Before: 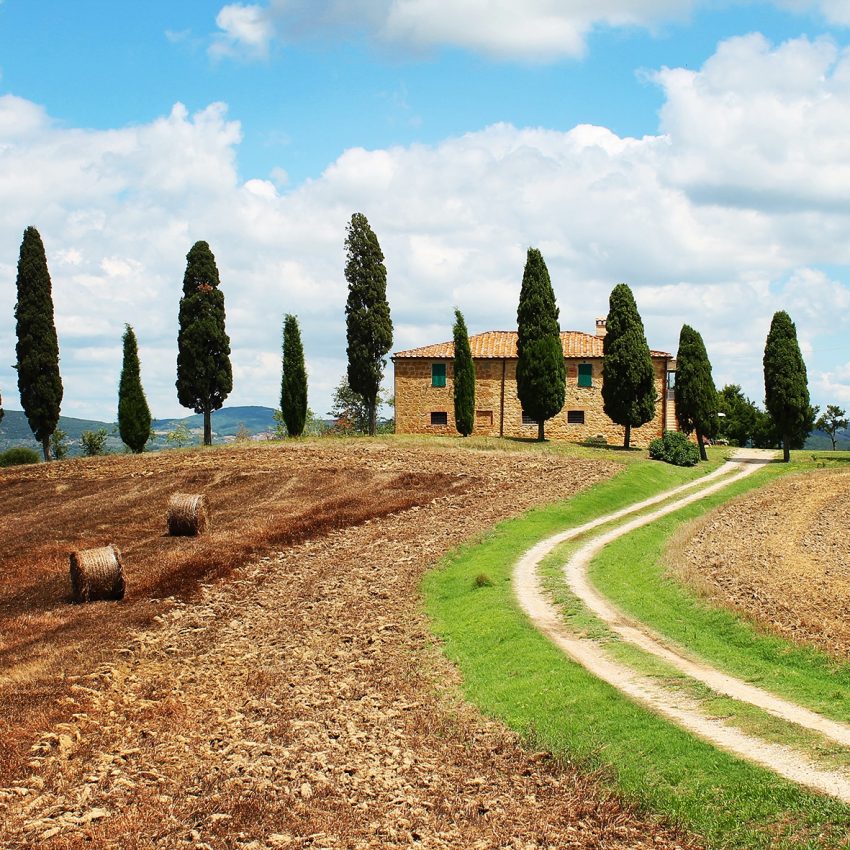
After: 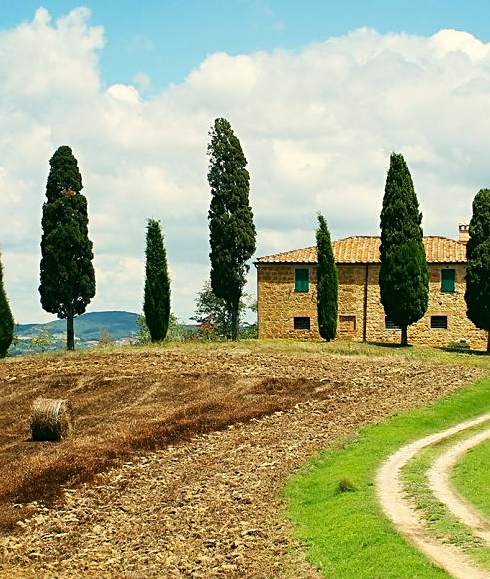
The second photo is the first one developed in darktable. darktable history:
crop: left 16.202%, top 11.208%, right 26.045%, bottom 20.557%
color correction: highlights a* -0.482, highlights b* 9.48, shadows a* -9.48, shadows b* 0.803
sharpen: radius 2.529, amount 0.323
